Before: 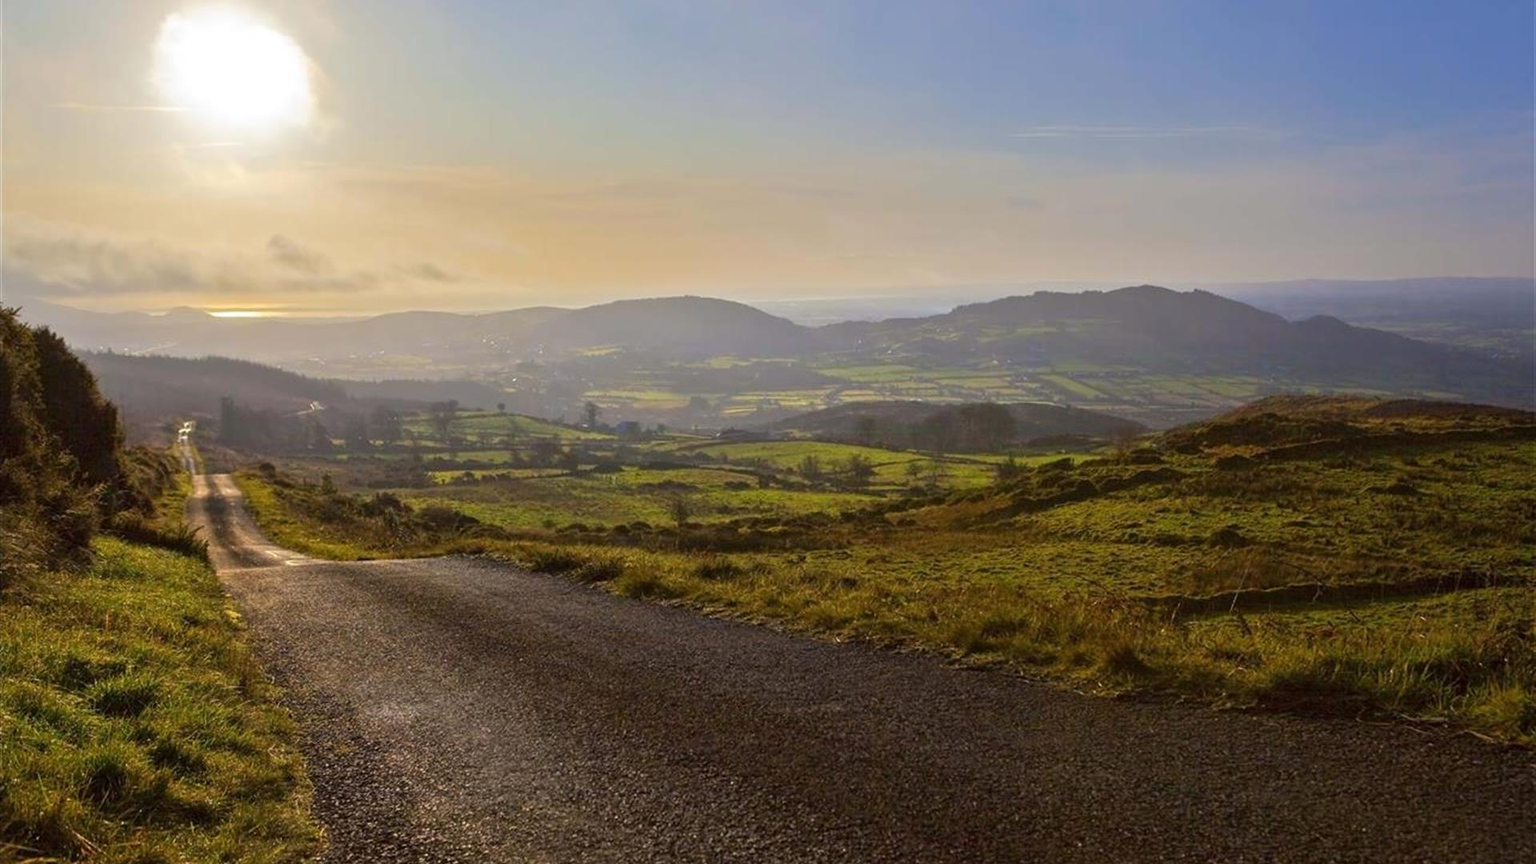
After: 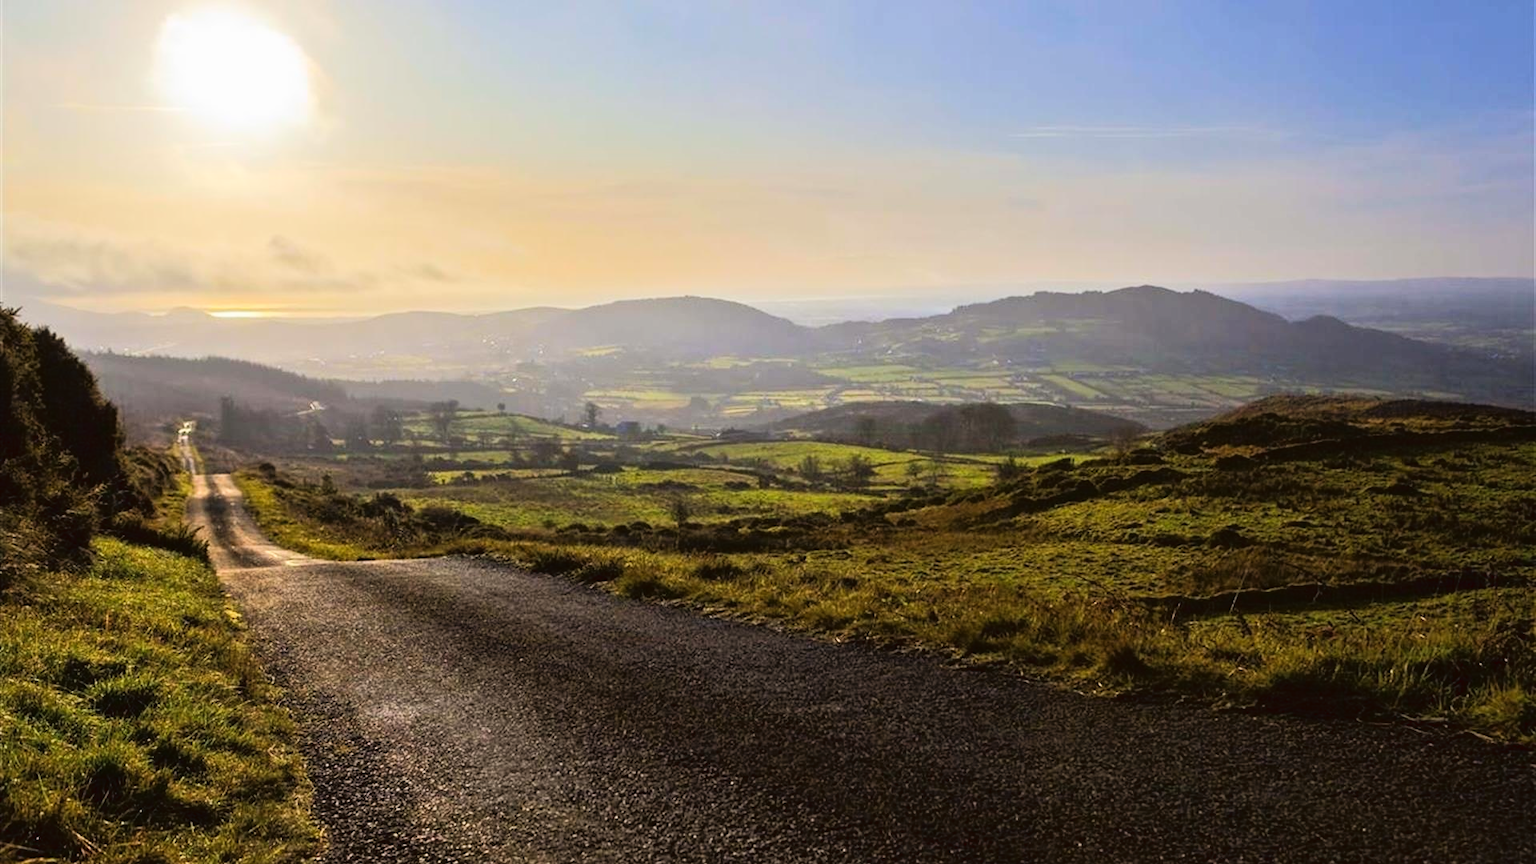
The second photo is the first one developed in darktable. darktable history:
tone curve: curves: ch0 [(0, 0.021) (0.148, 0.076) (0.232, 0.191) (0.398, 0.423) (0.572, 0.672) (0.705, 0.812) (0.877, 0.931) (0.99, 0.987)]; ch1 [(0, 0) (0.377, 0.325) (0.493, 0.486) (0.508, 0.502) (0.515, 0.514) (0.554, 0.586) (0.623, 0.658) (0.701, 0.704) (0.778, 0.751) (1, 1)]; ch2 [(0, 0) (0.431, 0.398) (0.485, 0.486) (0.495, 0.498) (0.511, 0.507) (0.58, 0.66) (0.679, 0.757) (0.749, 0.829) (1, 0.991)], color space Lab, linked channels, preserve colors none
